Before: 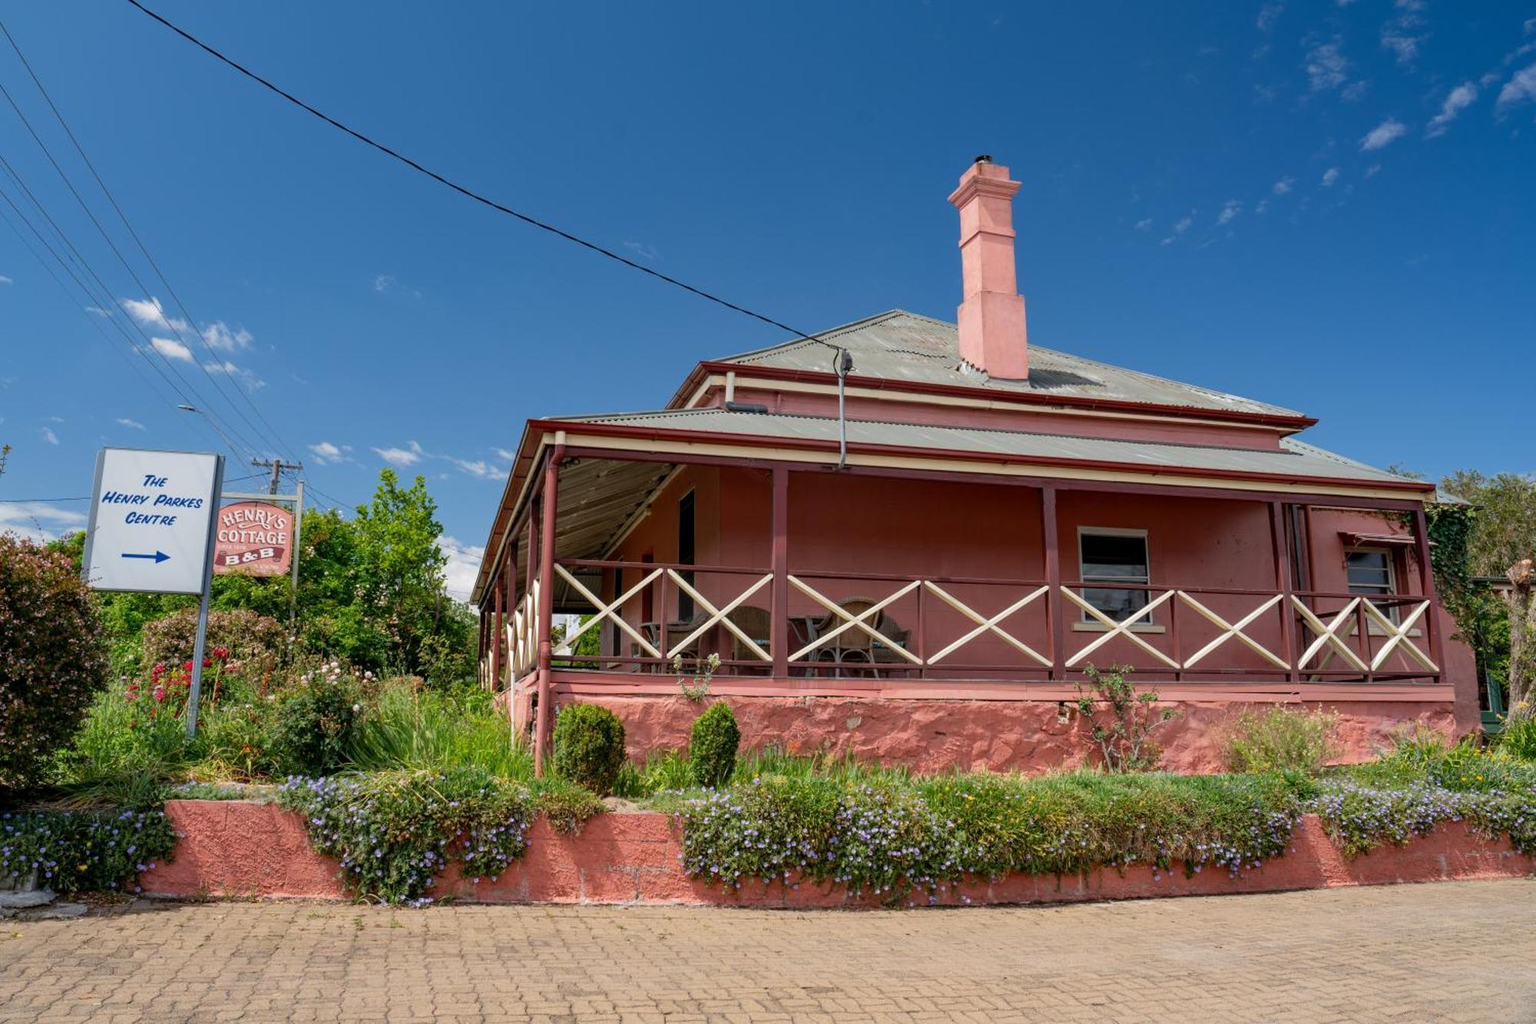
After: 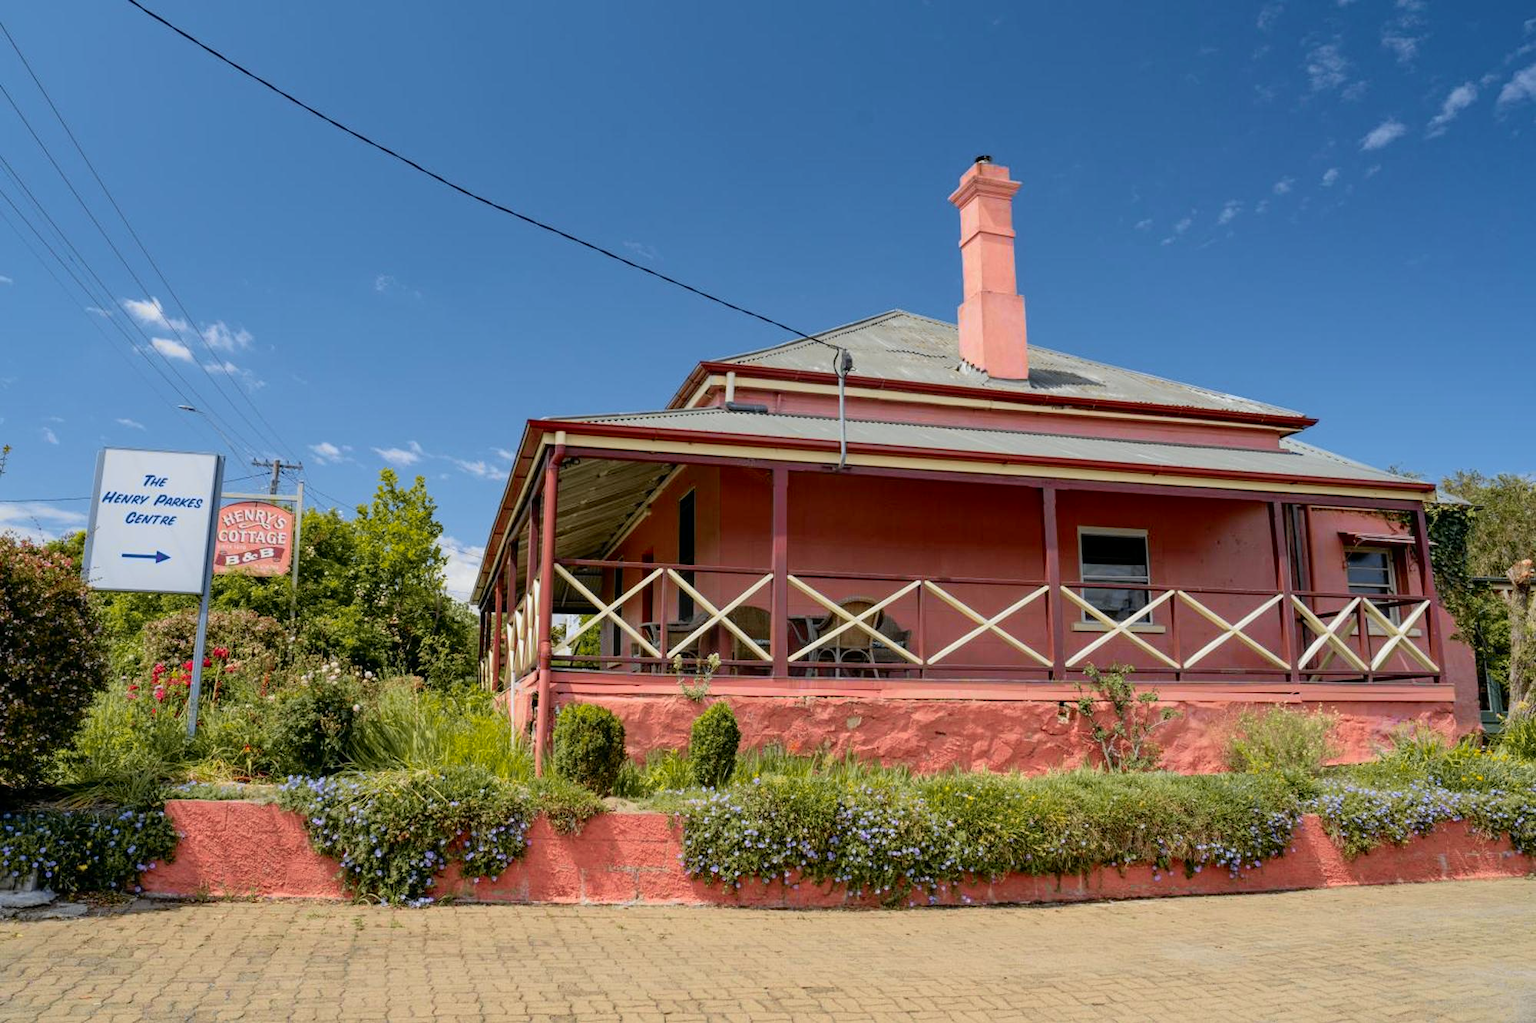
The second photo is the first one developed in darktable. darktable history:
tone curve: curves: ch0 [(0, 0) (0.07, 0.052) (0.23, 0.254) (0.486, 0.53) (0.822, 0.825) (0.994, 0.955)]; ch1 [(0, 0) (0.226, 0.261) (0.379, 0.442) (0.469, 0.472) (0.495, 0.495) (0.514, 0.504) (0.561, 0.568) (0.59, 0.612) (1, 1)]; ch2 [(0, 0) (0.269, 0.299) (0.459, 0.441) (0.498, 0.499) (0.523, 0.52) (0.551, 0.576) (0.629, 0.643) (0.659, 0.681) (0.718, 0.764) (1, 1)], color space Lab, independent channels, preserve colors none
